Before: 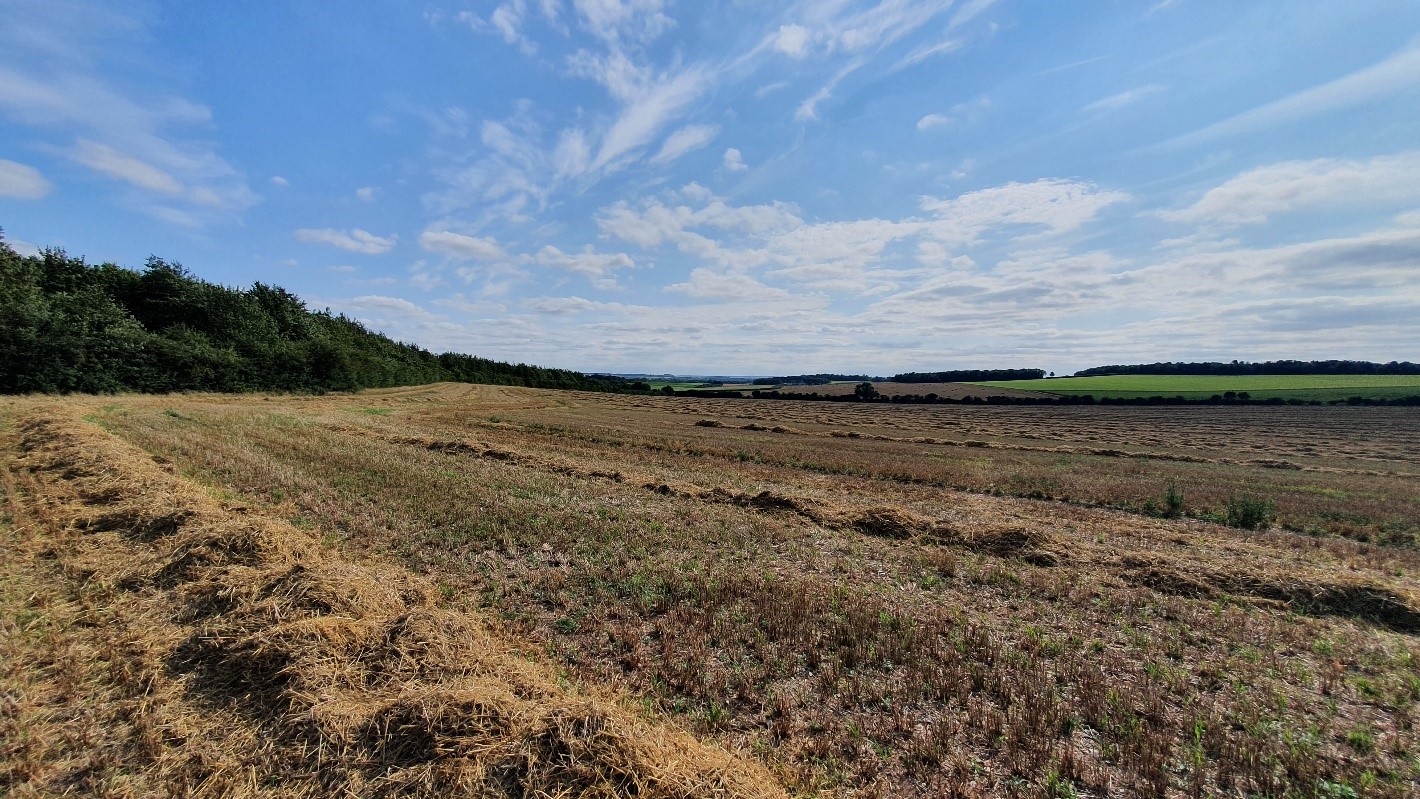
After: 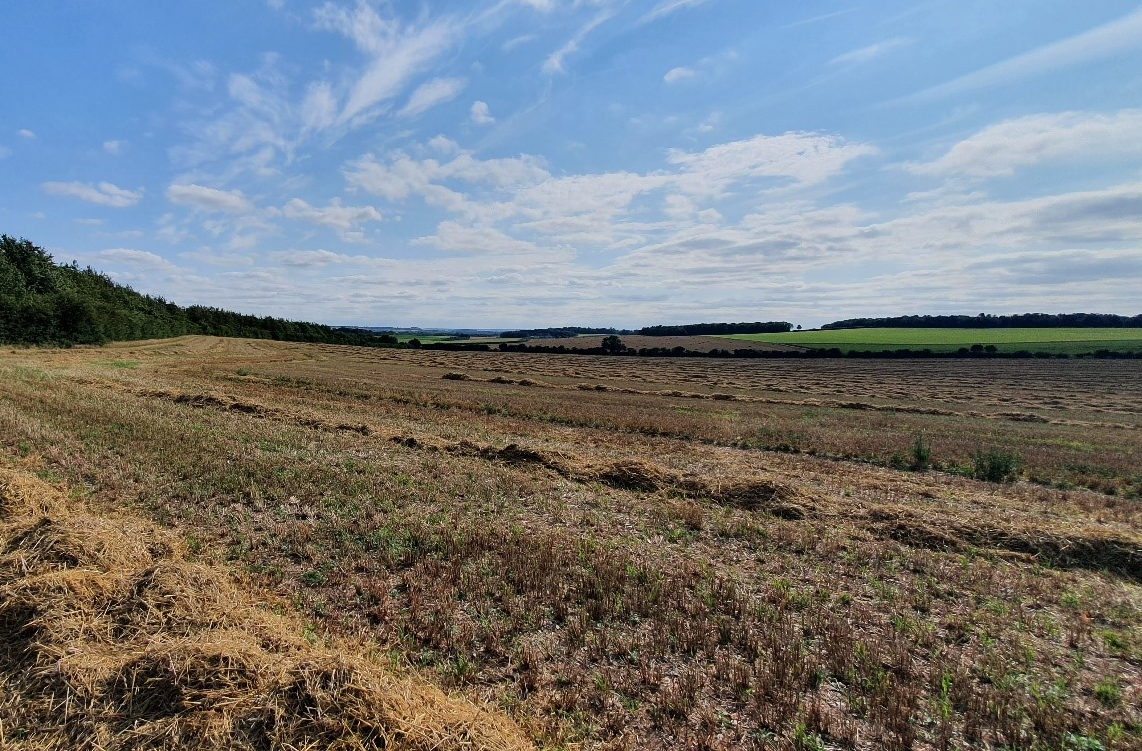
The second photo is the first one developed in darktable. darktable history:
crop and rotate: left 17.884%, top 5.938%, right 1.68%
